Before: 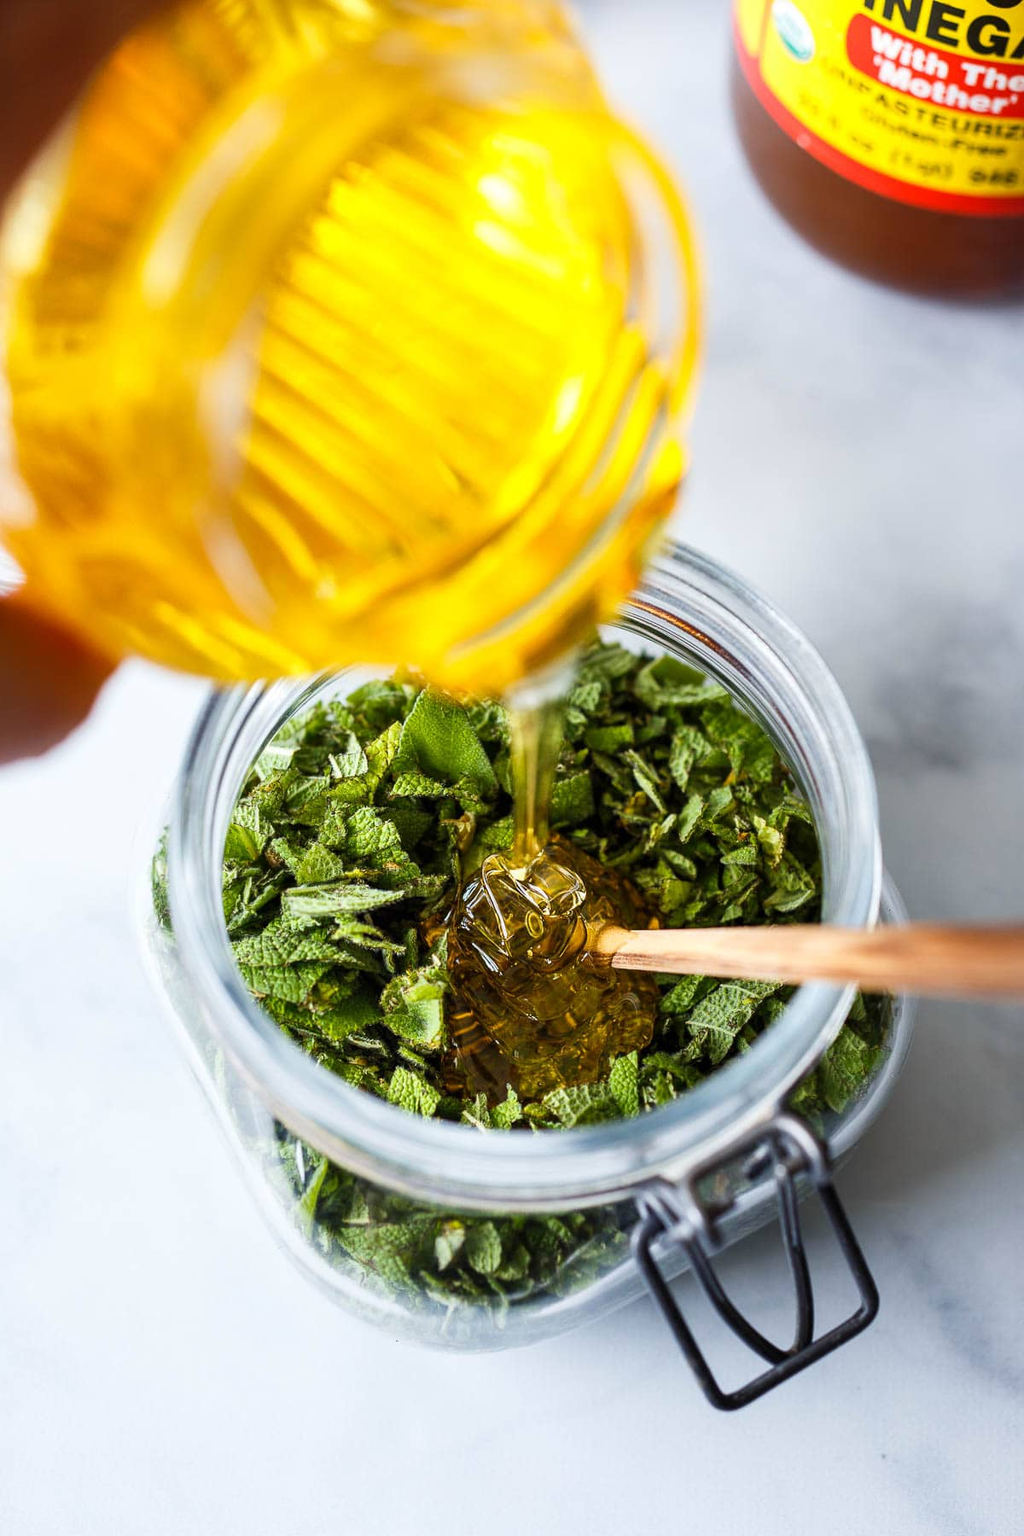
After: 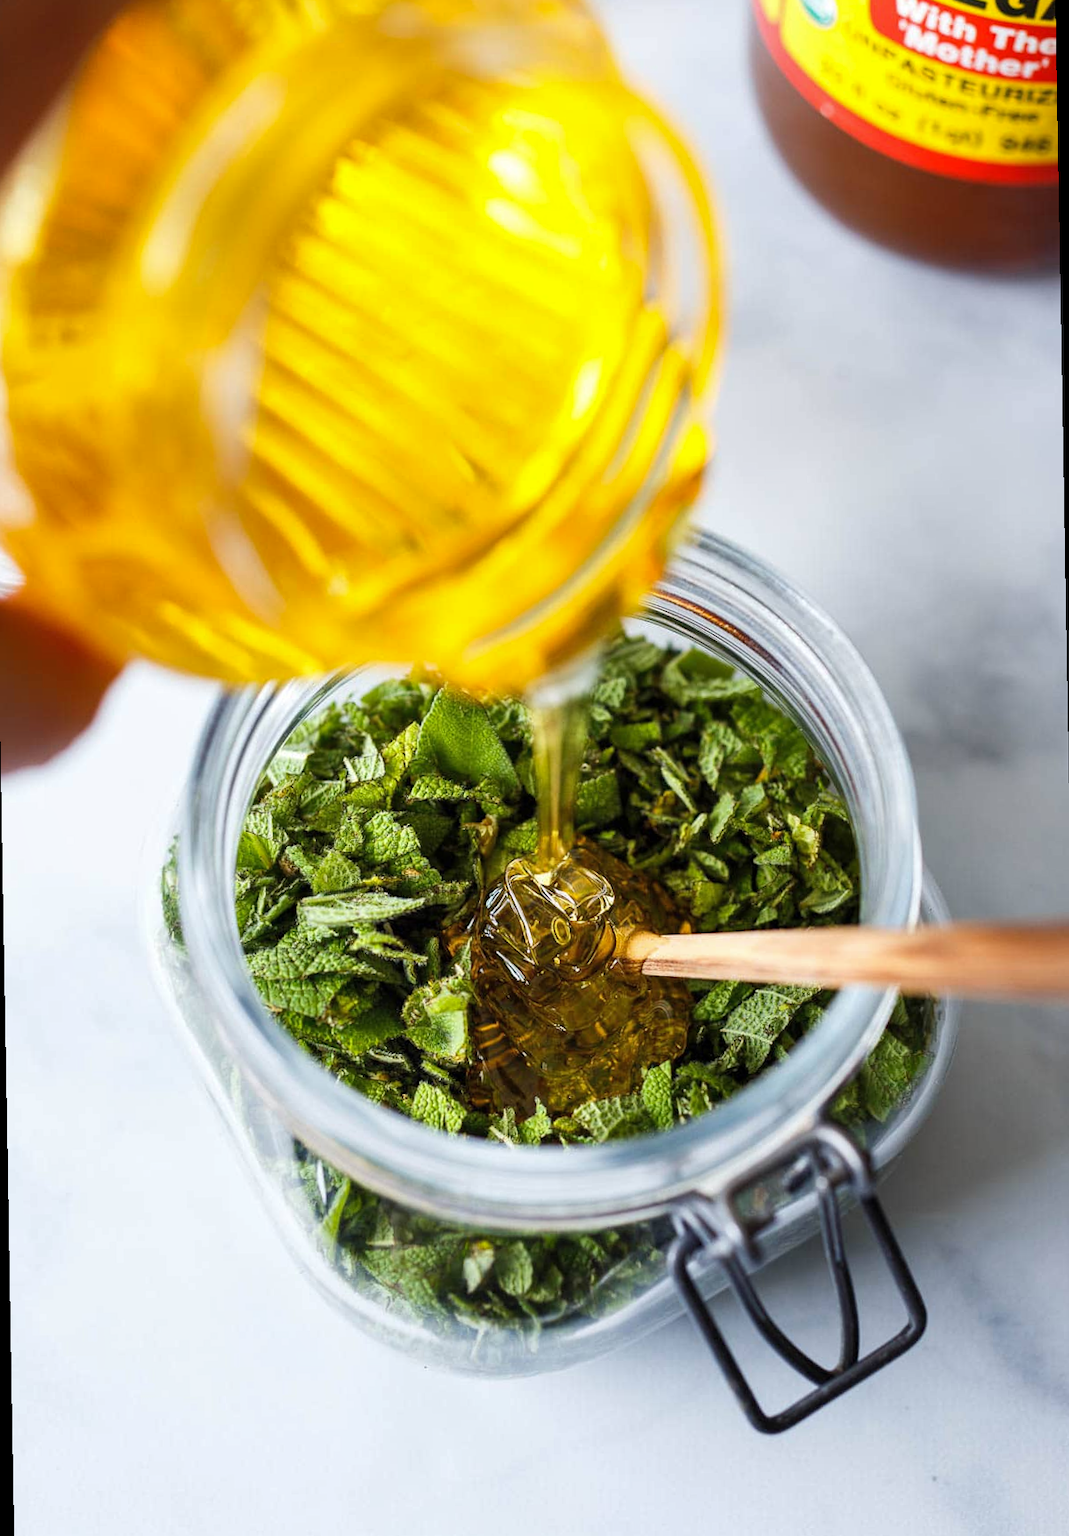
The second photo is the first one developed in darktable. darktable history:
shadows and highlights: shadows 25, highlights -25
rotate and perspective: rotation -1°, crop left 0.011, crop right 0.989, crop top 0.025, crop bottom 0.975
